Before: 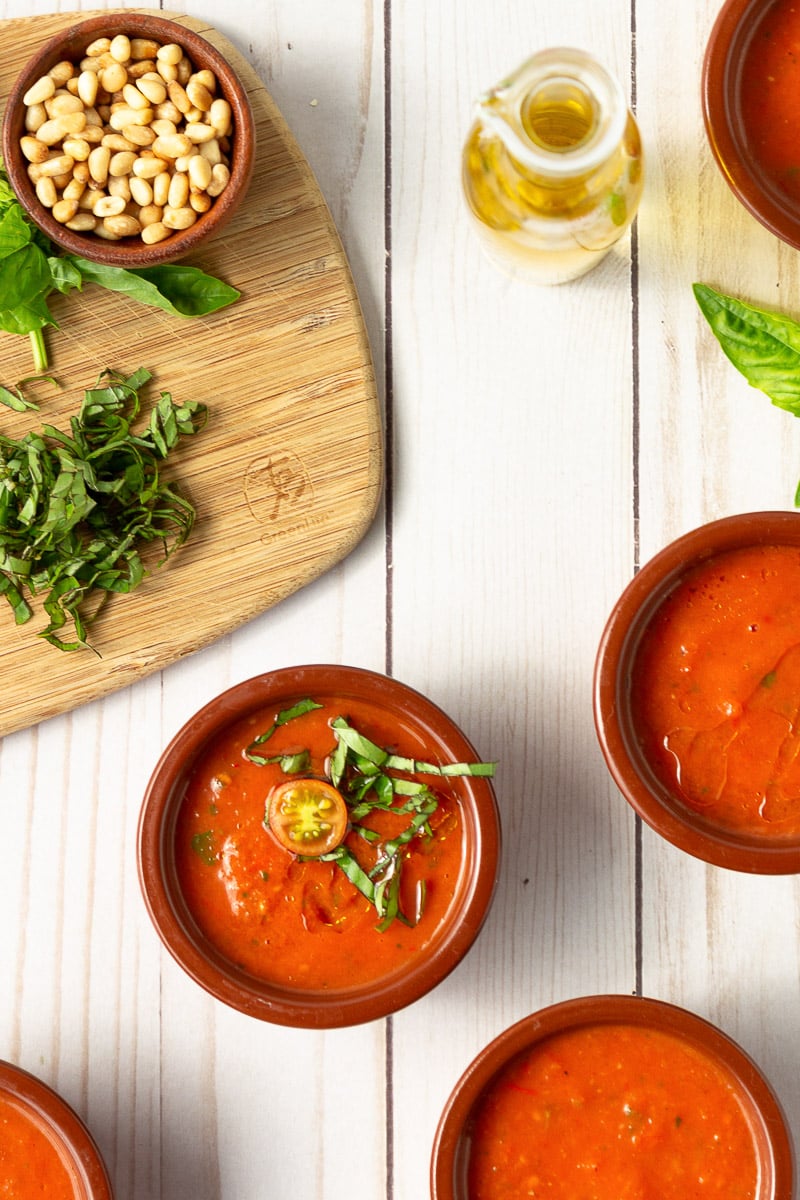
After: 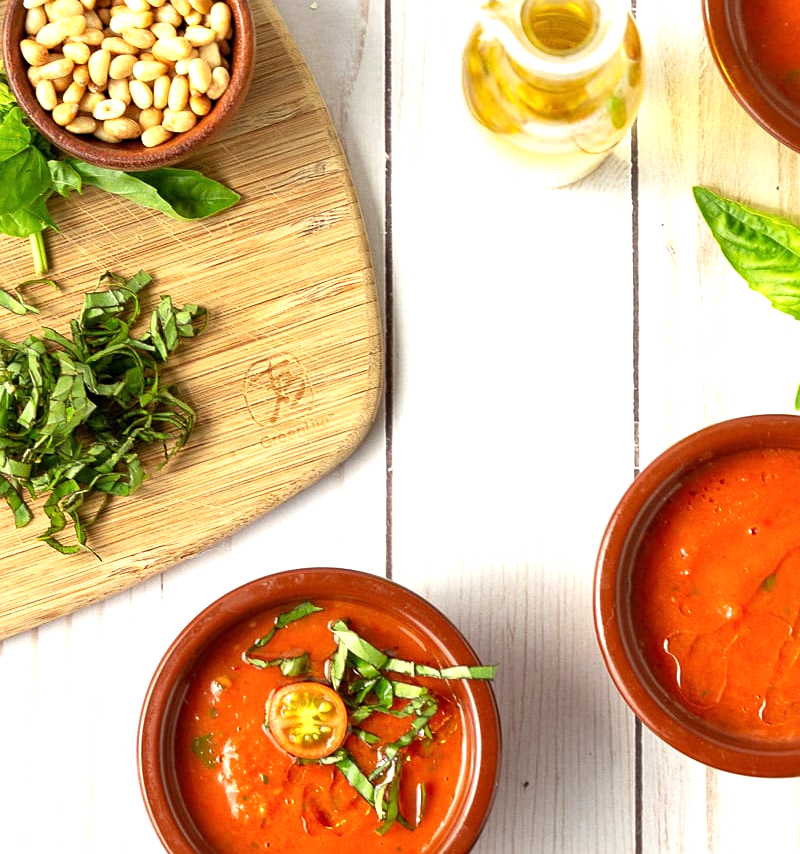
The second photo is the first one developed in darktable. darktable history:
crop and rotate: top 8.139%, bottom 20.682%
levels: mode automatic, black 0.092%, levels [0.116, 0.574, 1]
sharpen: amount 0.216
exposure: exposure 0.468 EV, compensate exposure bias true, compensate highlight preservation false
